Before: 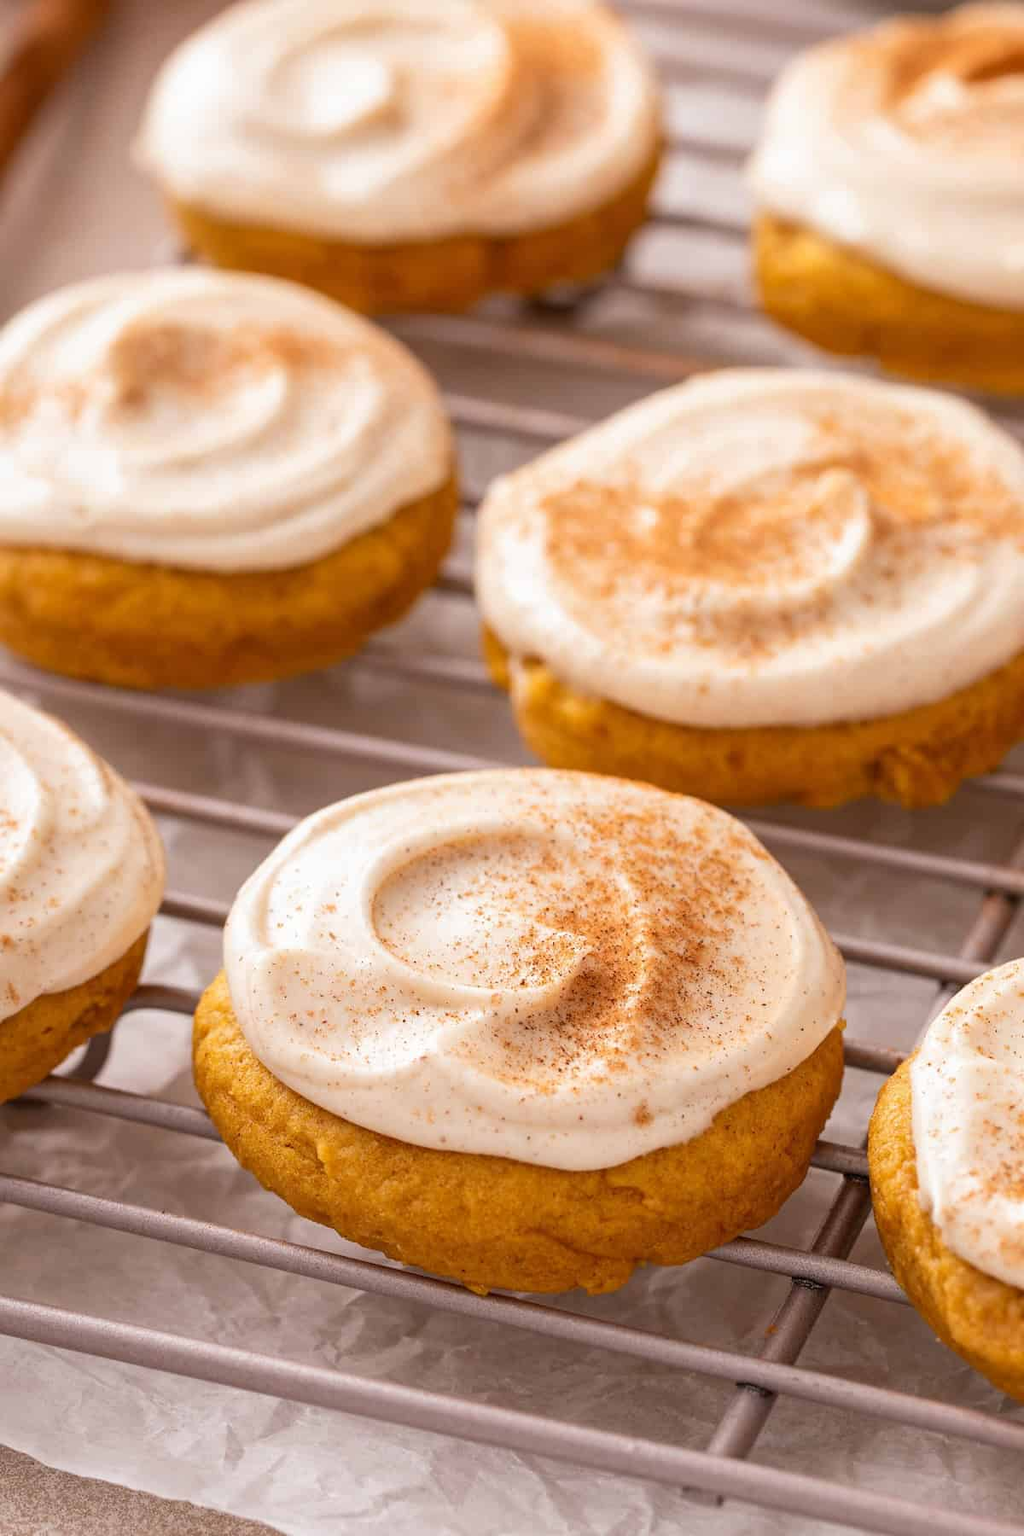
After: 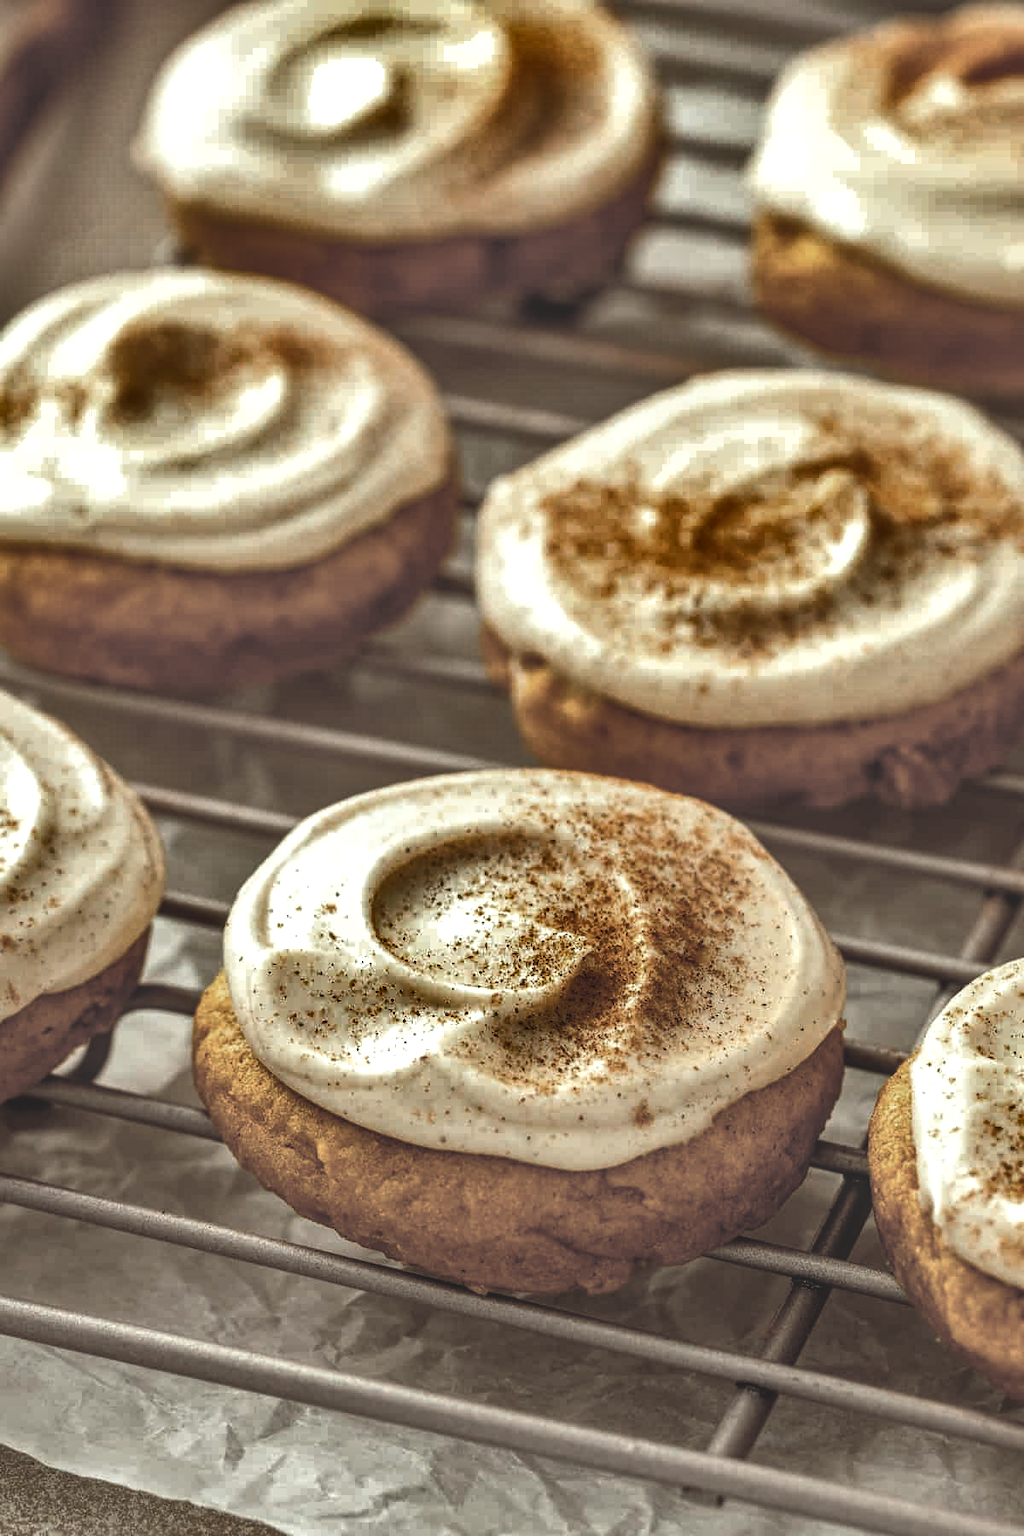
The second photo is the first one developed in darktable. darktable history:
basic adjustments: black level correction 0.012, exposure 0.29 EV, middle gray 17.31%, brightness -0.01, saturation 0.33, vibrance -0.21
local contrast: highlights 61%, detail 143%, midtone range 0.428
color zones: curves: ch0 [(0, 0.613) (0.01, 0.613) (0.245, 0.448) (0.498, 0.529) (0.642, 0.665) (0.879, 0.777) (0.99, 0.613)]; ch1 [(0, 0.035) (0.121, 0.189) (0.259, 0.197) (0.415, 0.061) (0.589, 0.022) (0.732, 0.022) (0.857, 0.026) (0.991, 0.053)]
rgb curve: curves: ch0 [(0, 0.186) (0.314, 0.284) (0.775, 0.708) (1, 1)], compensate middle gray true, preserve colors none
shadows and highlights: shadows 20.91, highlights -82.73, soften with gaussian
white balance: red 1.011, blue 0.982
color balance: lift [1, 1.015, 0.987, 0.985], gamma [1, 0.959, 1.042, 0.958], gain [0.927, 0.938, 1.072, 0.928], contrast 1.5%
